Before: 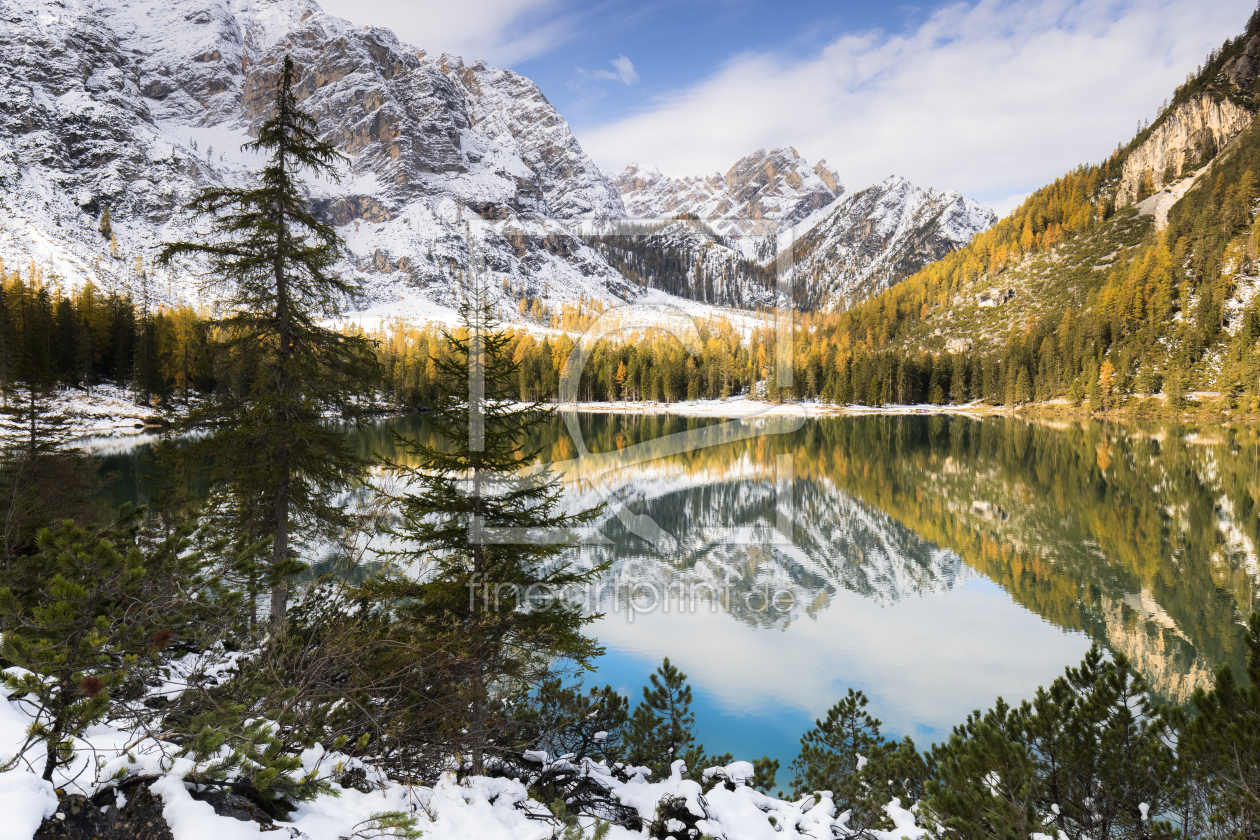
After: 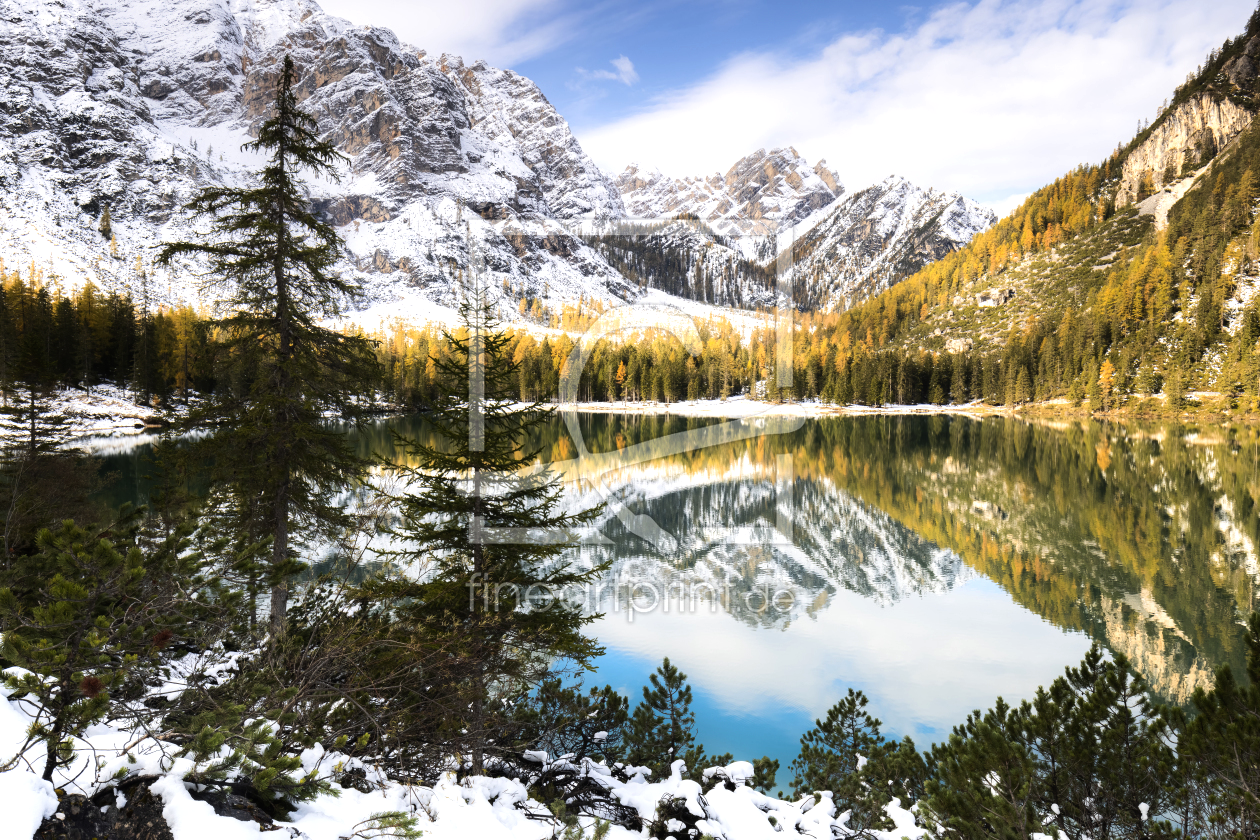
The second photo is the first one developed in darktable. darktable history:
tone equalizer: -8 EV -0.401 EV, -7 EV -0.421 EV, -6 EV -0.36 EV, -5 EV -0.254 EV, -3 EV 0.245 EV, -2 EV 0.329 EV, -1 EV 0.391 EV, +0 EV 0.4 EV, edges refinement/feathering 500, mask exposure compensation -1.57 EV, preserve details no
